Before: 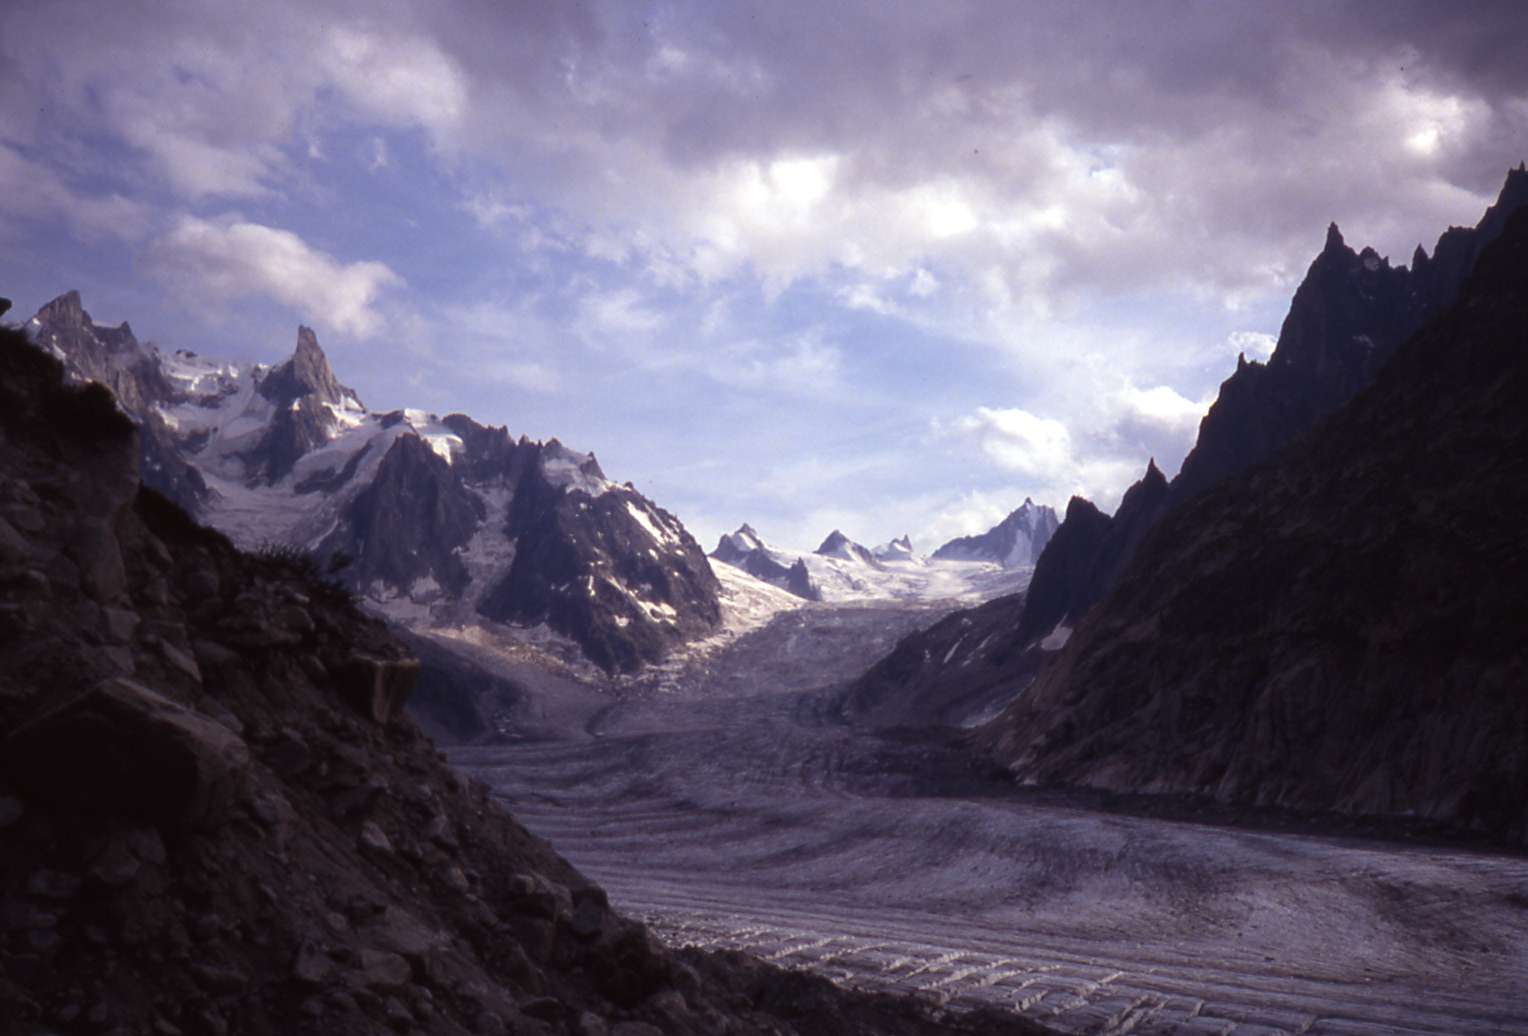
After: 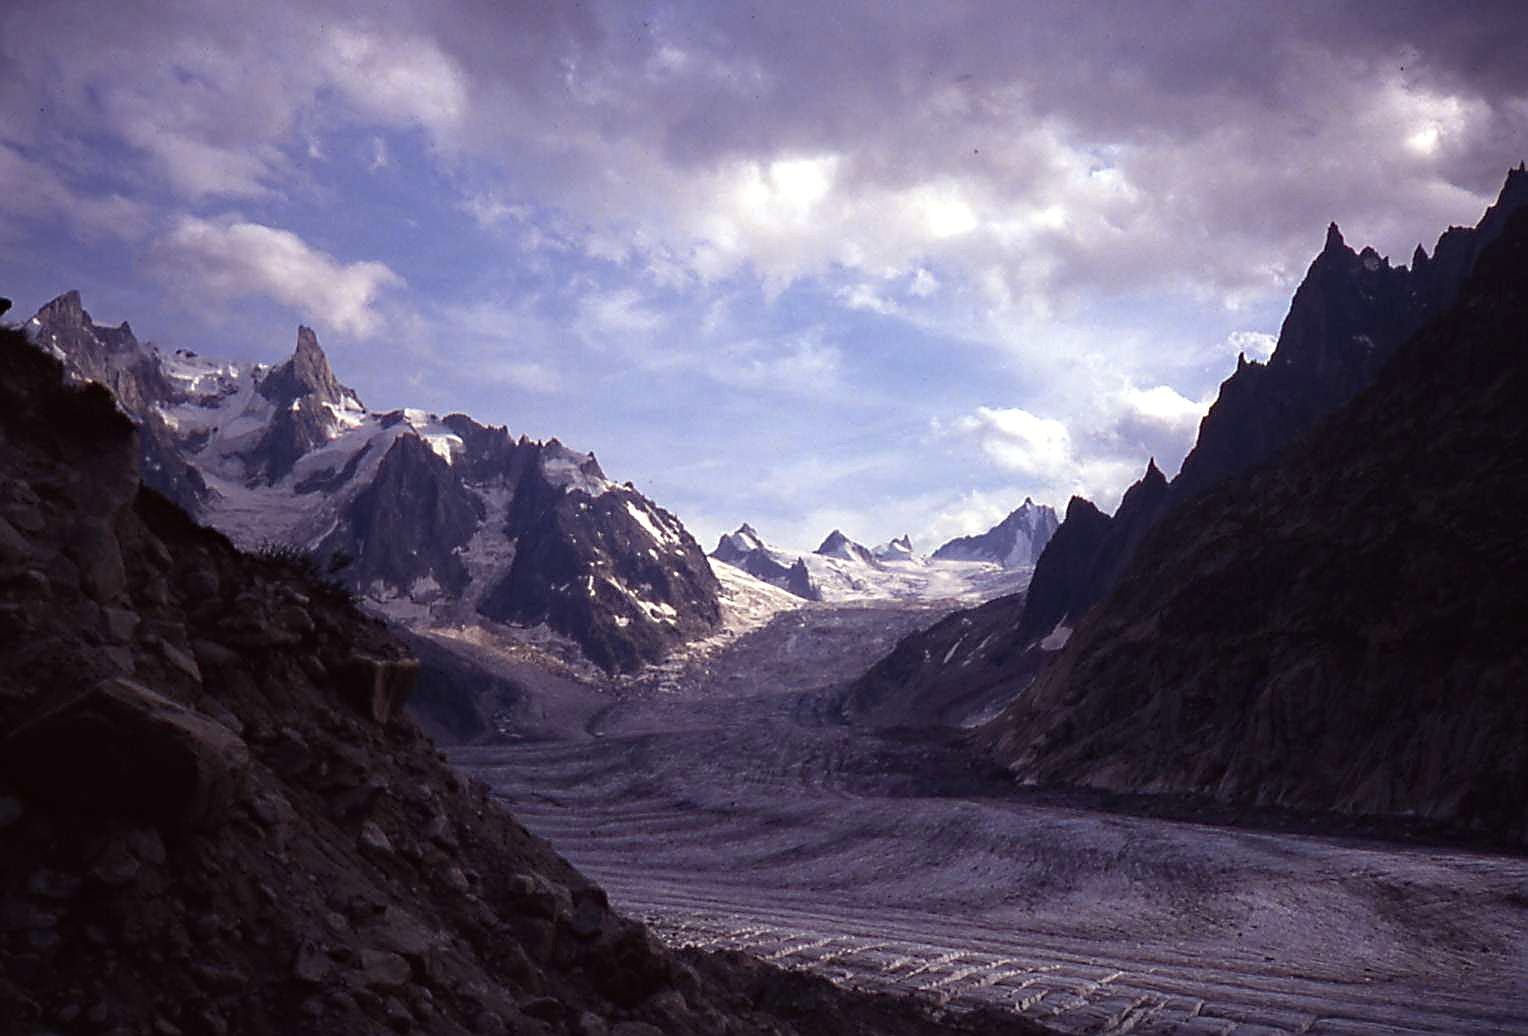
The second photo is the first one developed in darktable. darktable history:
sharpen: radius 1.4, amount 1.25, threshold 0.7
haze removal: compatibility mode true, adaptive false
